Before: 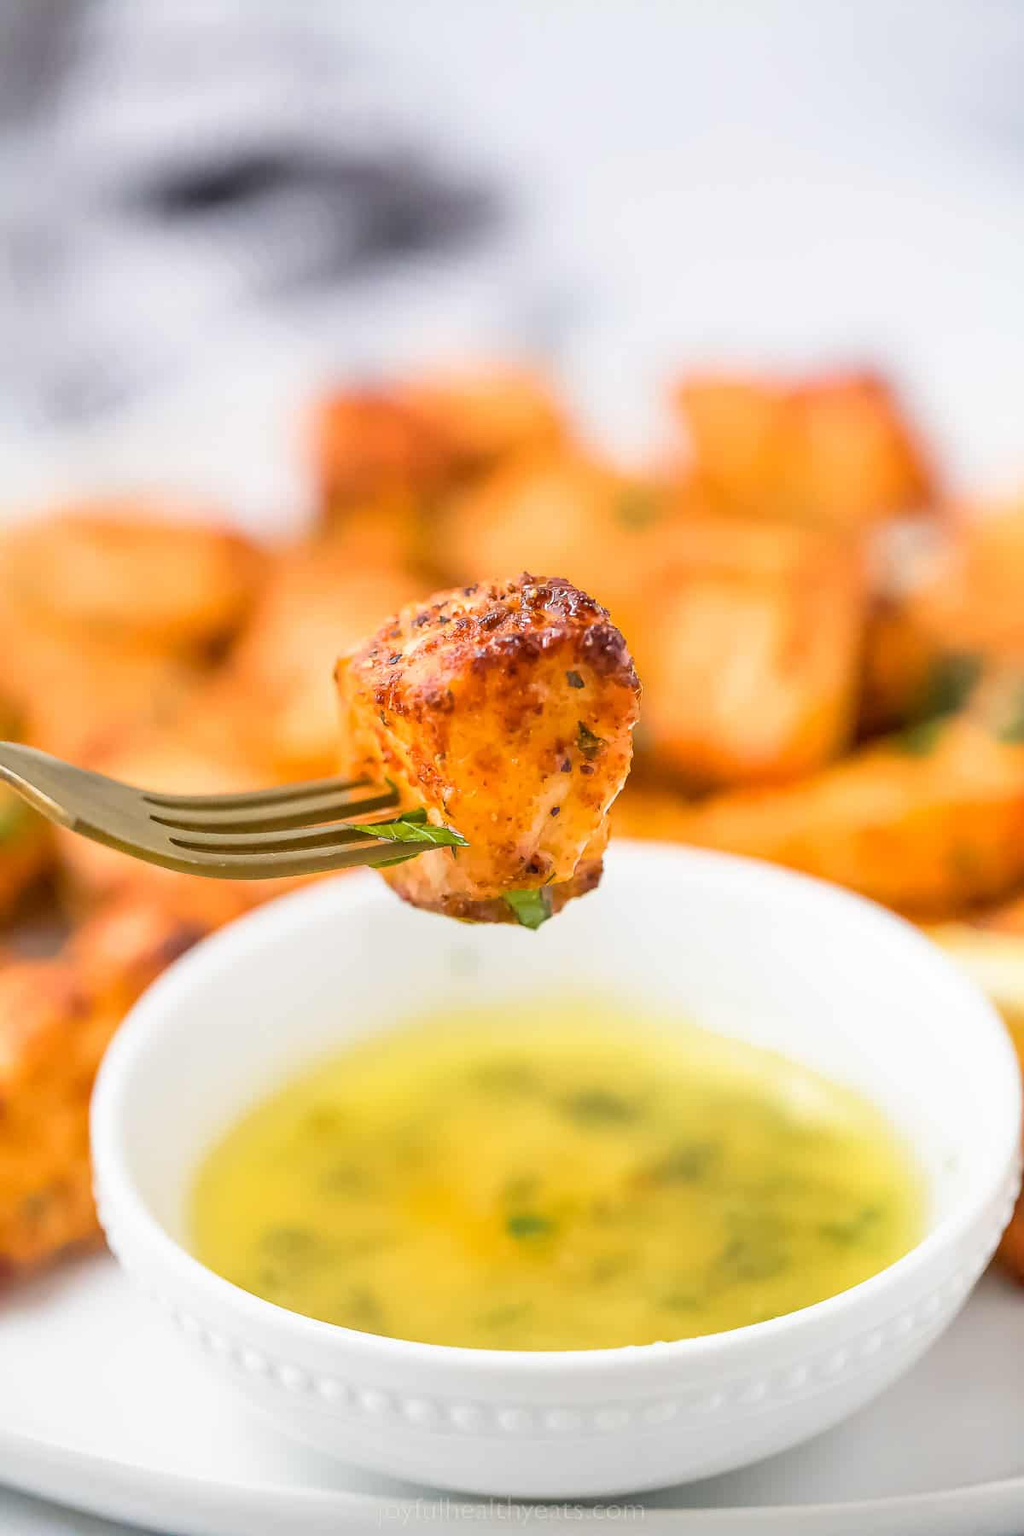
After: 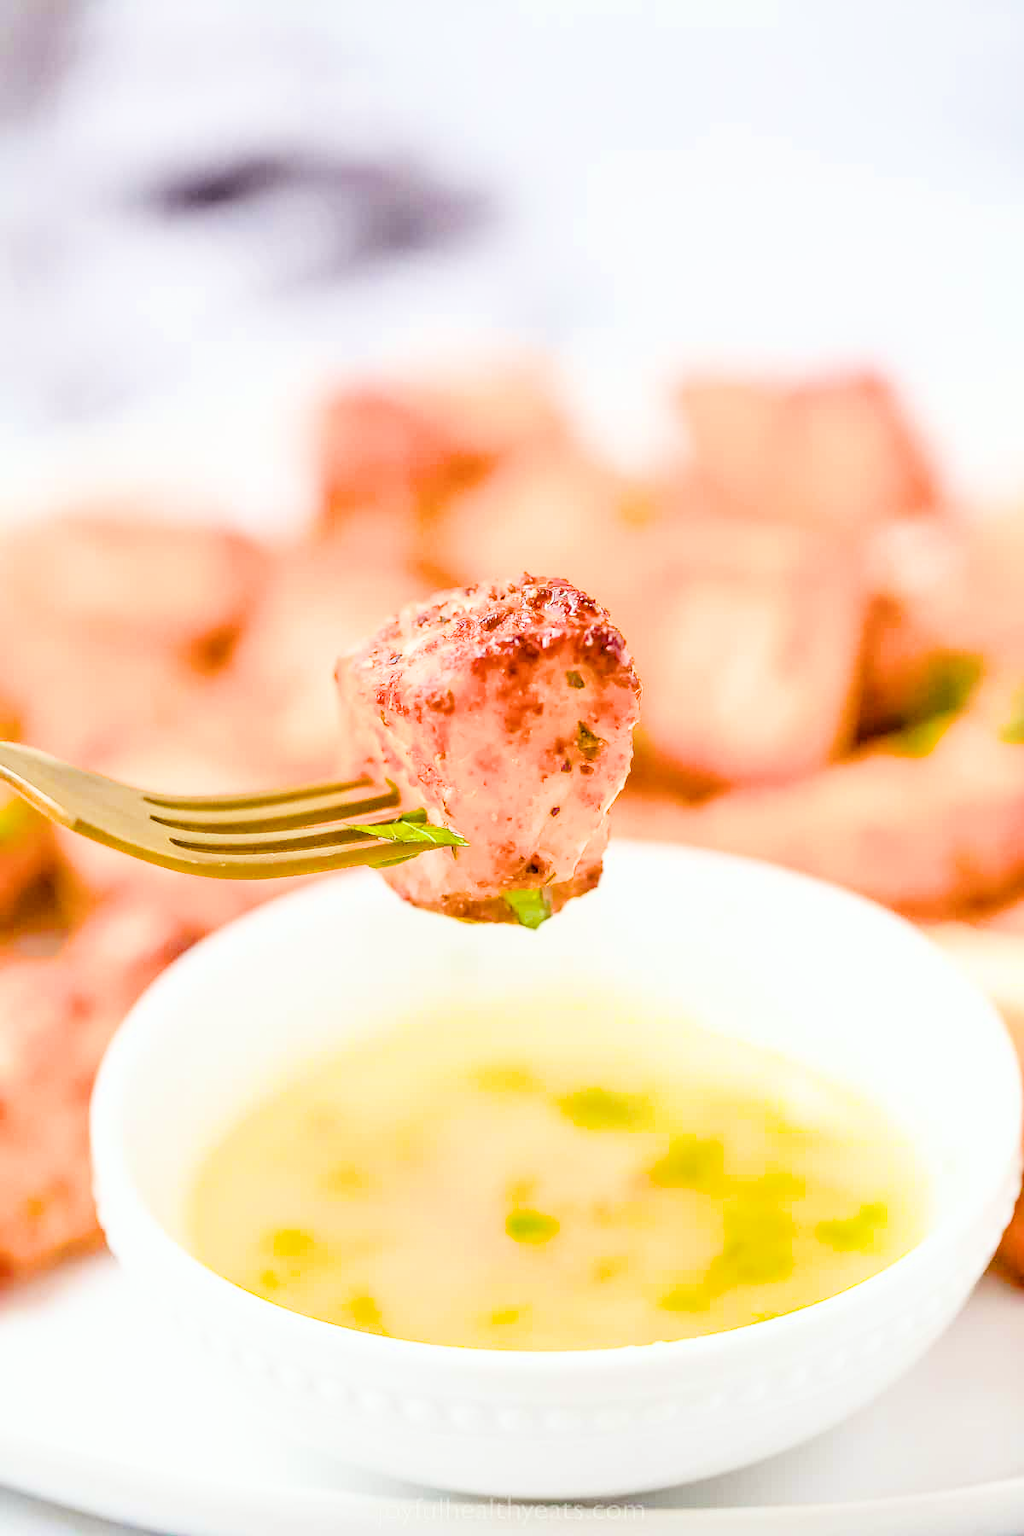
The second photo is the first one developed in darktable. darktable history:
filmic rgb: black relative exposure -4.38 EV, white relative exposure 4.56 EV, hardness 2.39, contrast 1.051
exposure: exposure 0.669 EV, compensate highlight preservation false
color balance rgb: power › chroma 1.066%, power › hue 26.53°, linear chroma grading › global chroma 8.731%, perceptual saturation grading › global saturation 20%, perceptual saturation grading › highlights -25.219%, perceptual saturation grading › shadows 25.505%, perceptual brilliance grading › global brilliance 25.003%, global vibrance 20%
